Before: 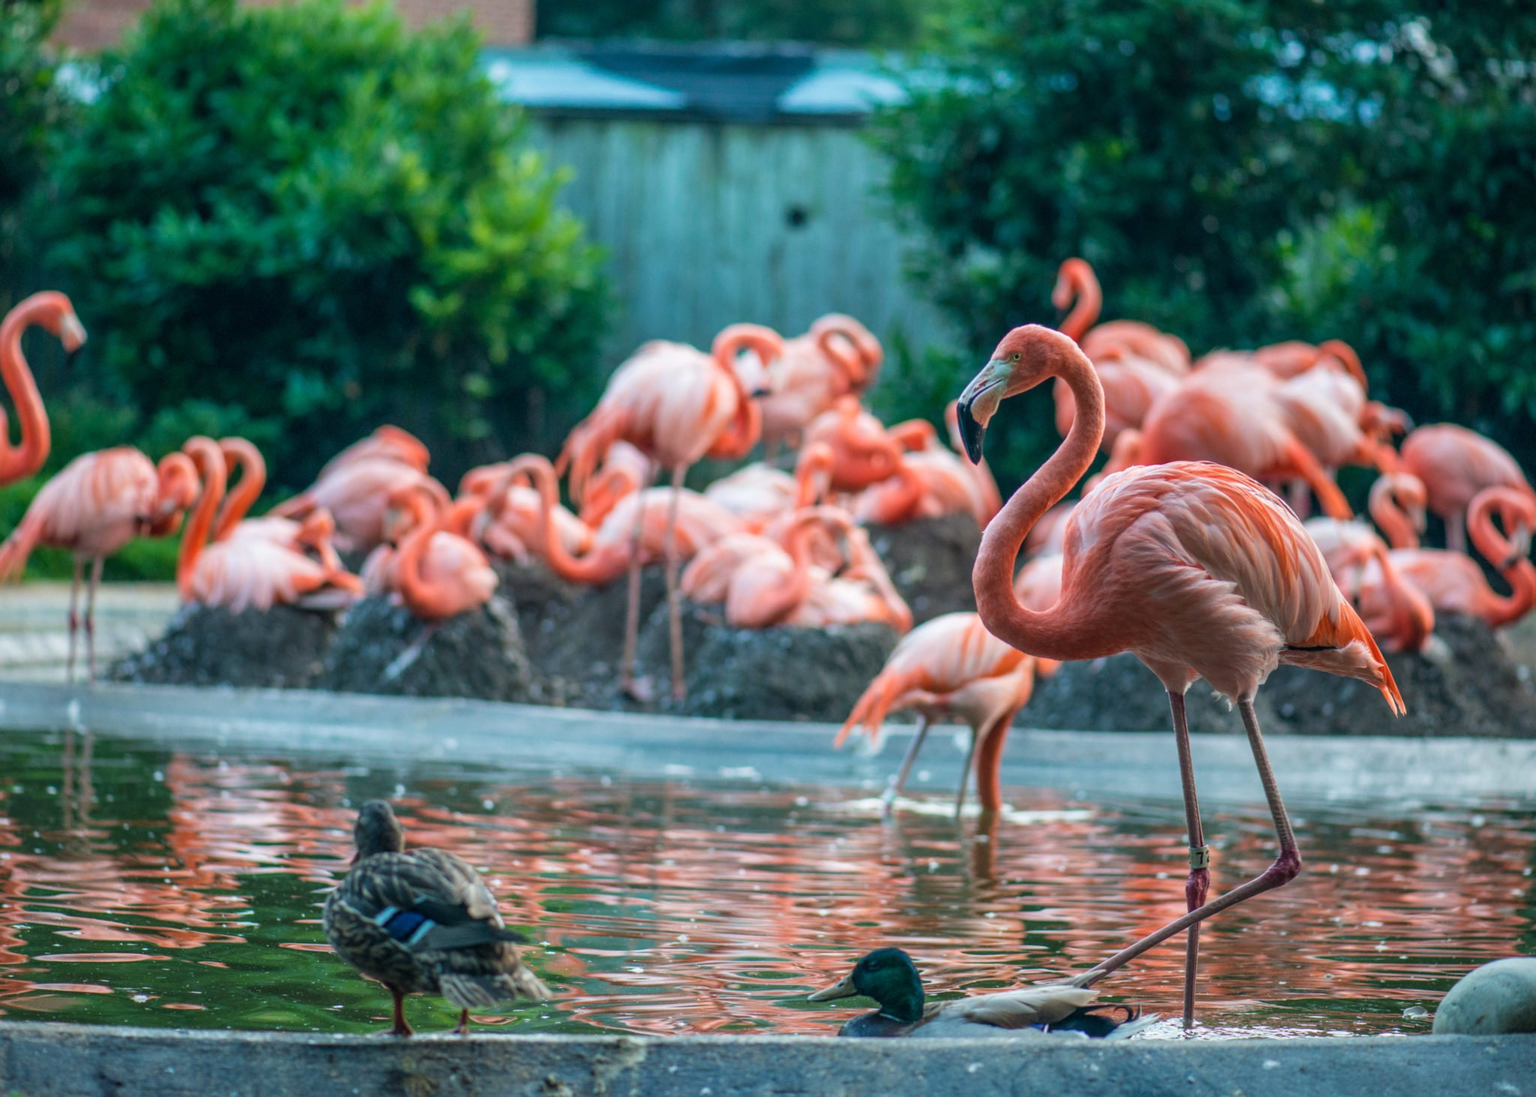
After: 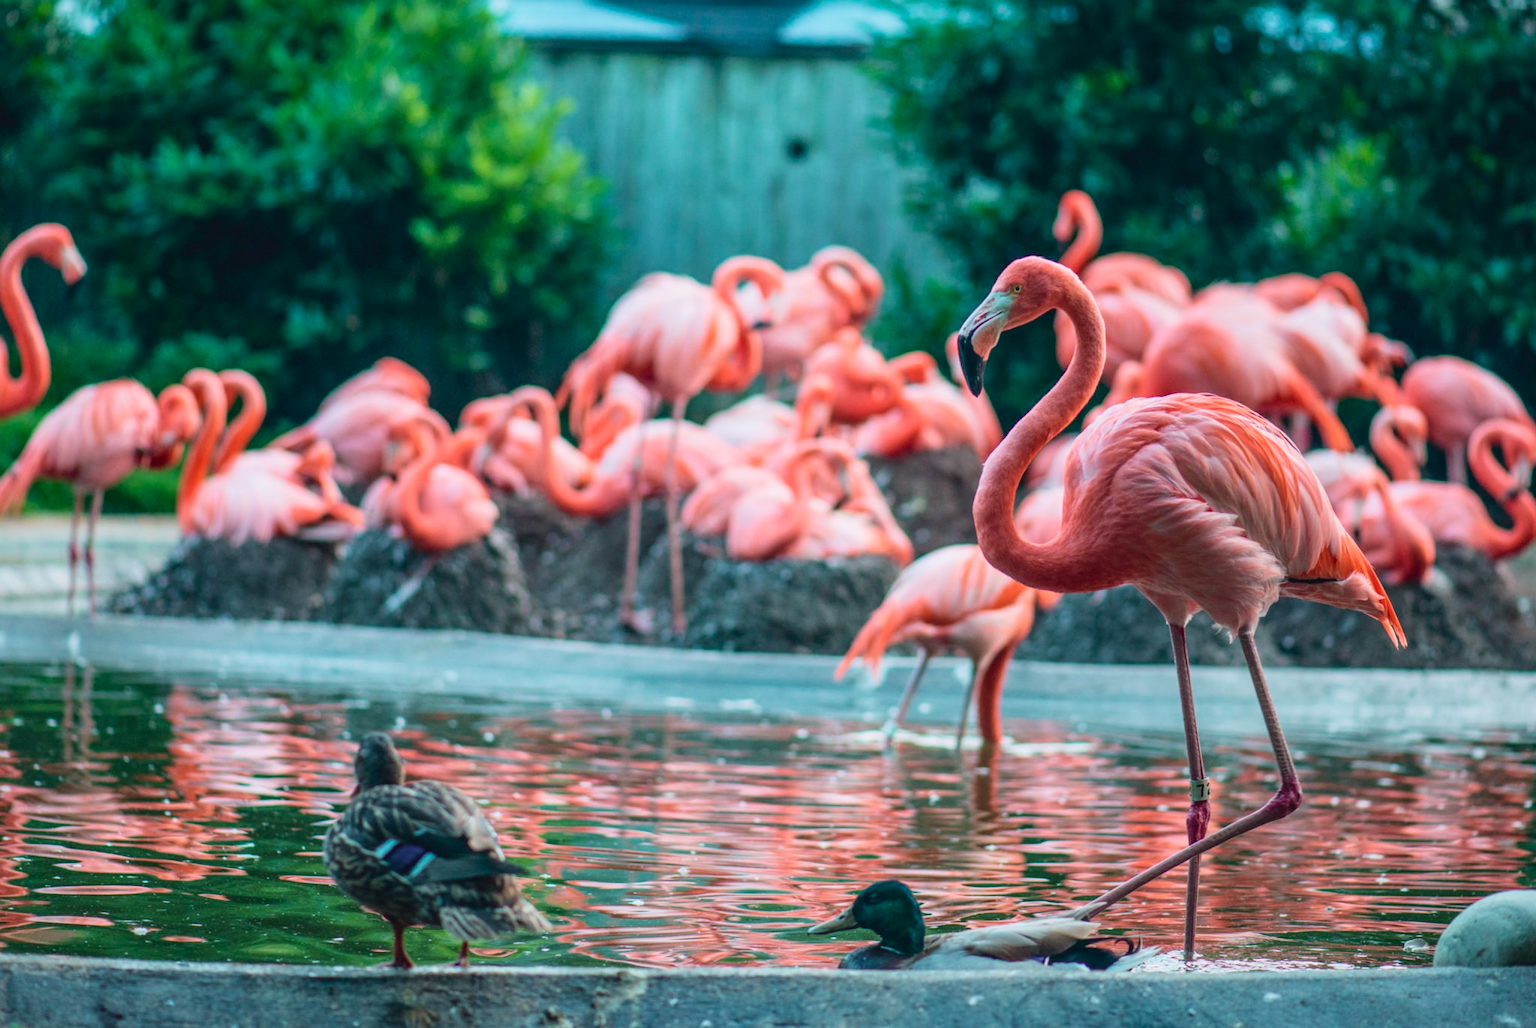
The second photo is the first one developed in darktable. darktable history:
crop and rotate: top 6.25%
tone curve: curves: ch0 [(0, 0.025) (0.15, 0.143) (0.452, 0.486) (0.751, 0.788) (1, 0.961)]; ch1 [(0, 0) (0.43, 0.408) (0.476, 0.469) (0.497, 0.507) (0.546, 0.571) (0.566, 0.607) (0.62, 0.657) (1, 1)]; ch2 [(0, 0) (0.386, 0.397) (0.505, 0.498) (0.547, 0.546) (0.579, 0.58) (1, 1)], color space Lab, independent channels, preserve colors none
